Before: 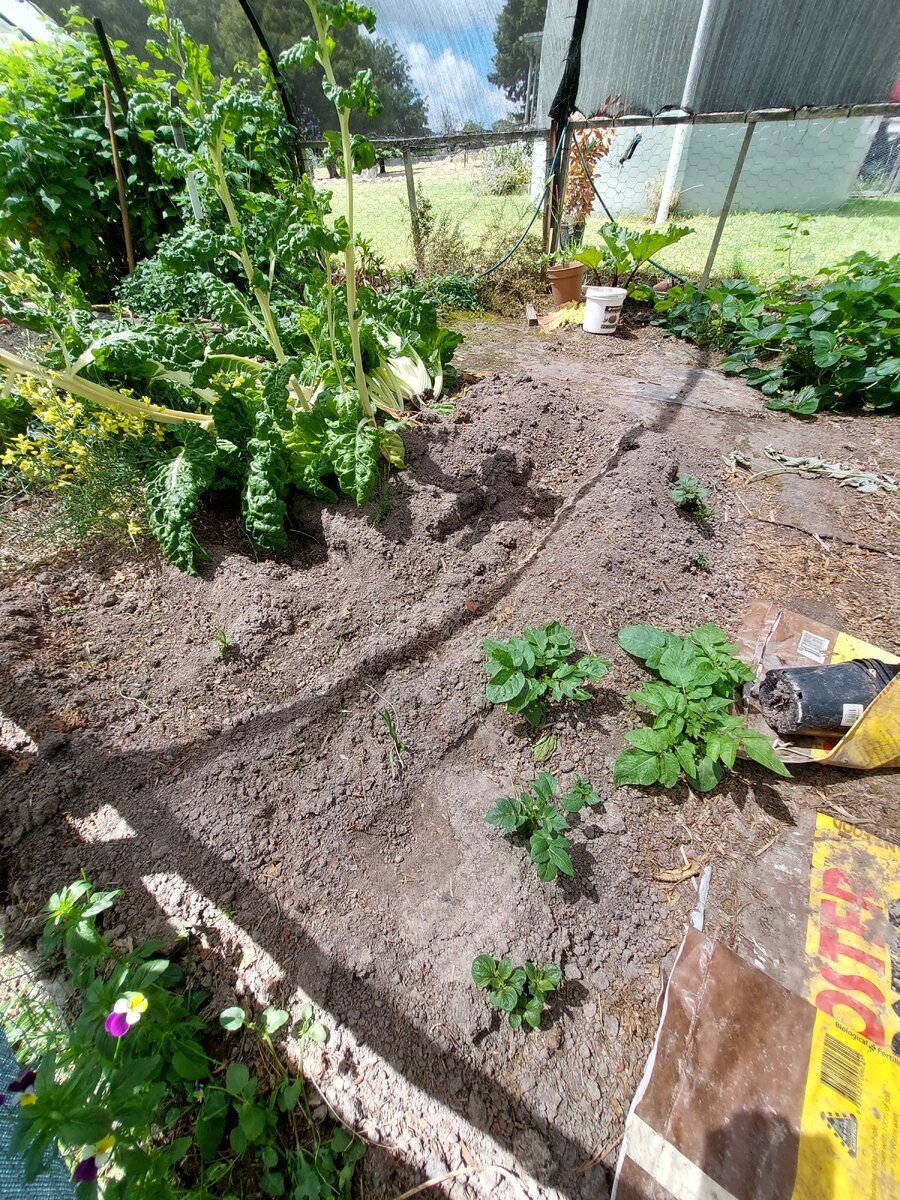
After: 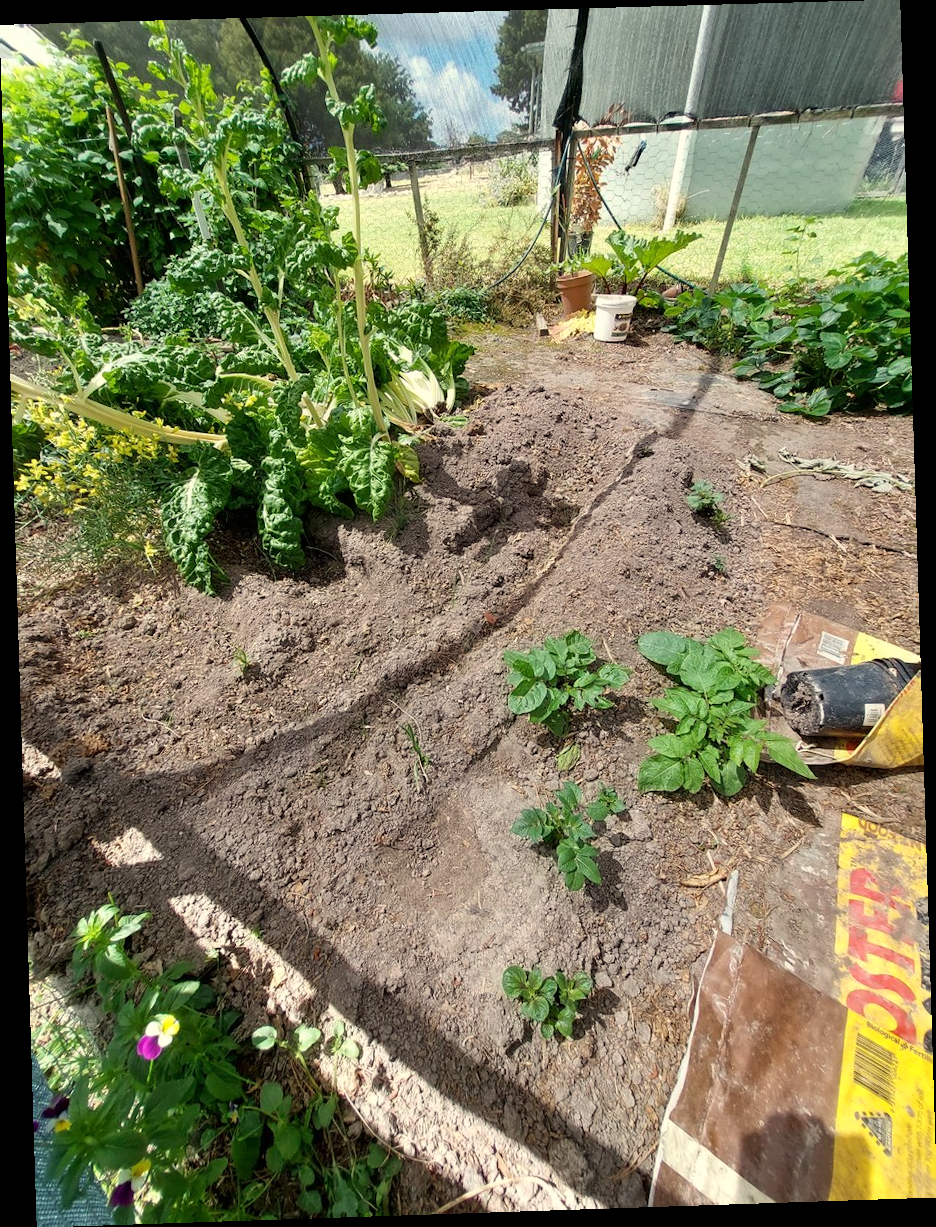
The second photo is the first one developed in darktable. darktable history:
white balance: red 1.029, blue 0.92
rotate and perspective: rotation -1.77°, lens shift (horizontal) 0.004, automatic cropping off
